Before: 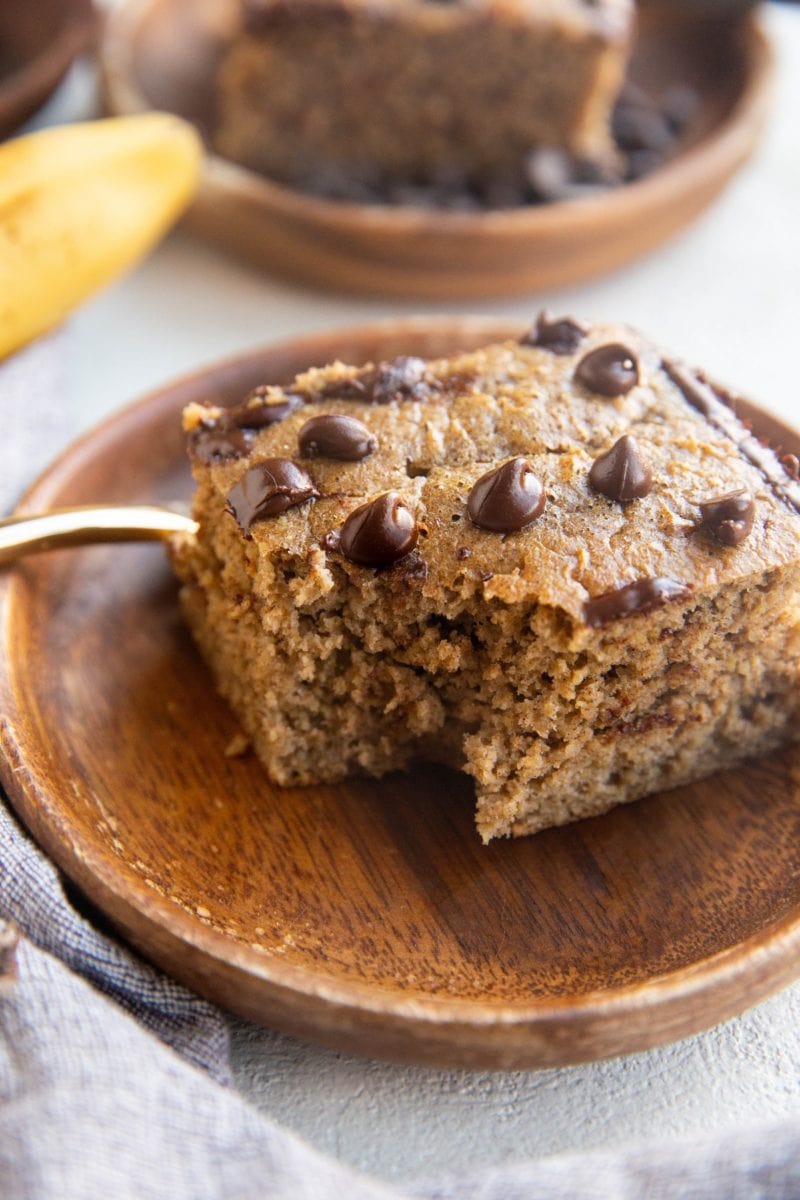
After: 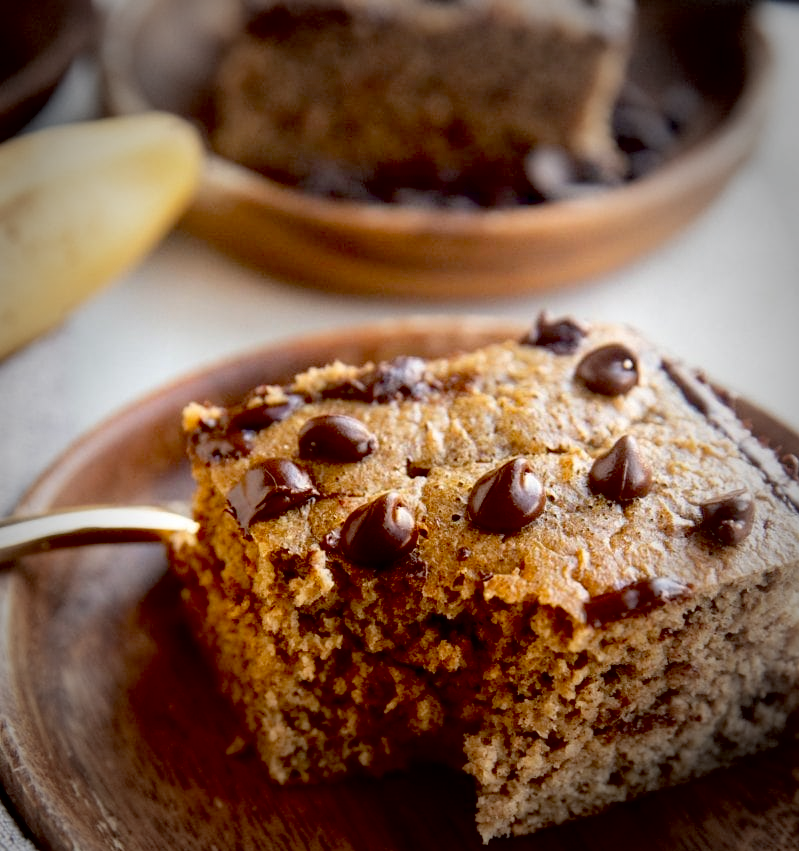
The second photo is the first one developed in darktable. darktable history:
crop: right 0.001%, bottom 29.023%
exposure: black level correction 0.046, exposure 0.013 EV, compensate exposure bias true, compensate highlight preservation false
vignetting: fall-off start 64.62%, brightness -0.575, width/height ratio 0.876
shadows and highlights: radius 329.35, shadows 55.44, highlights -99.14, compress 94.49%, soften with gaussian
